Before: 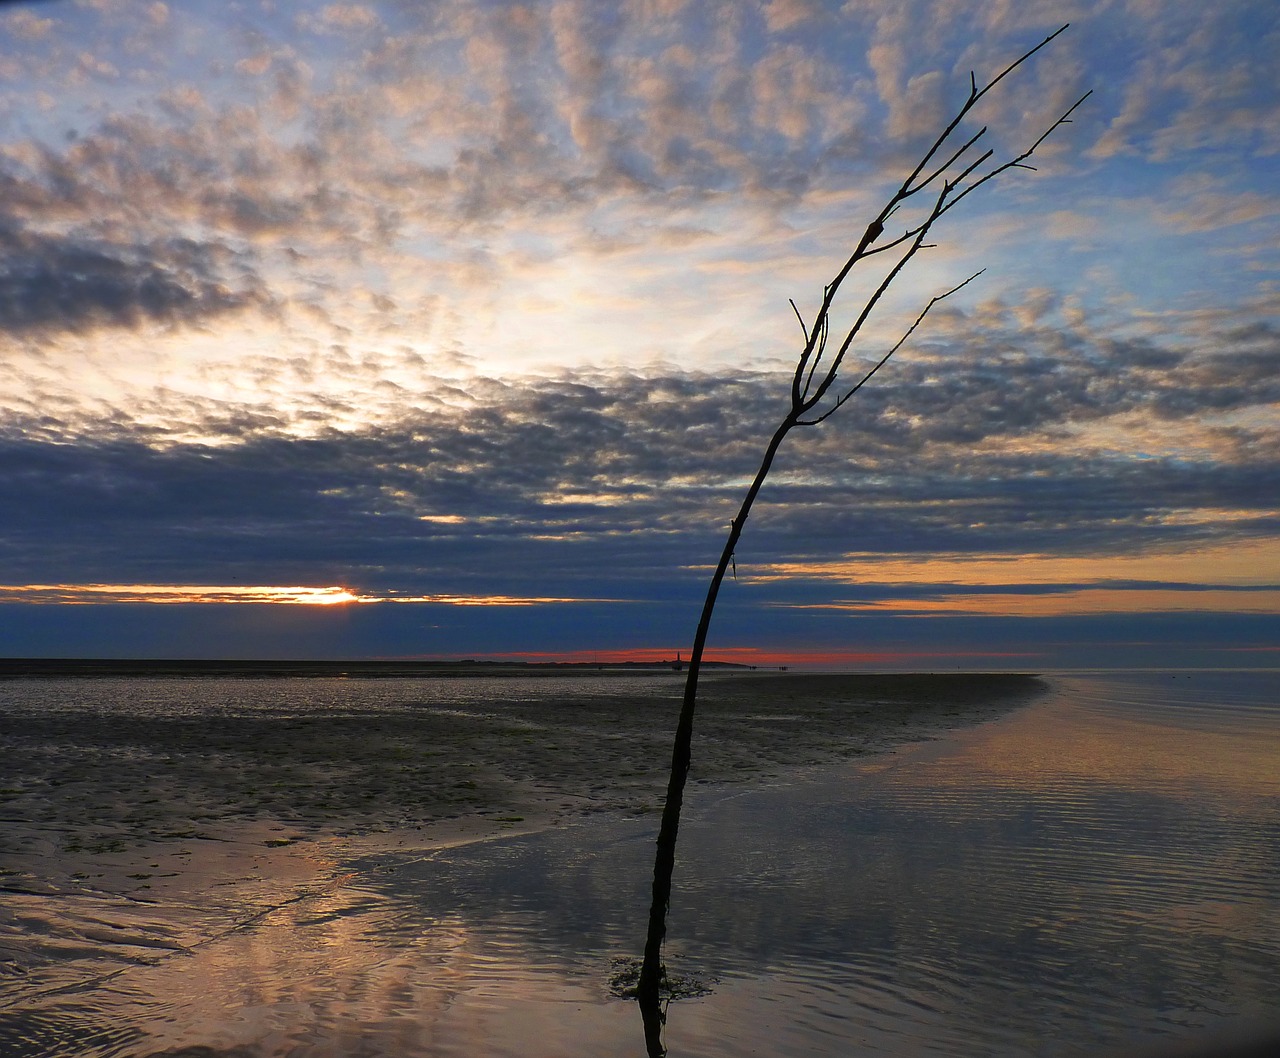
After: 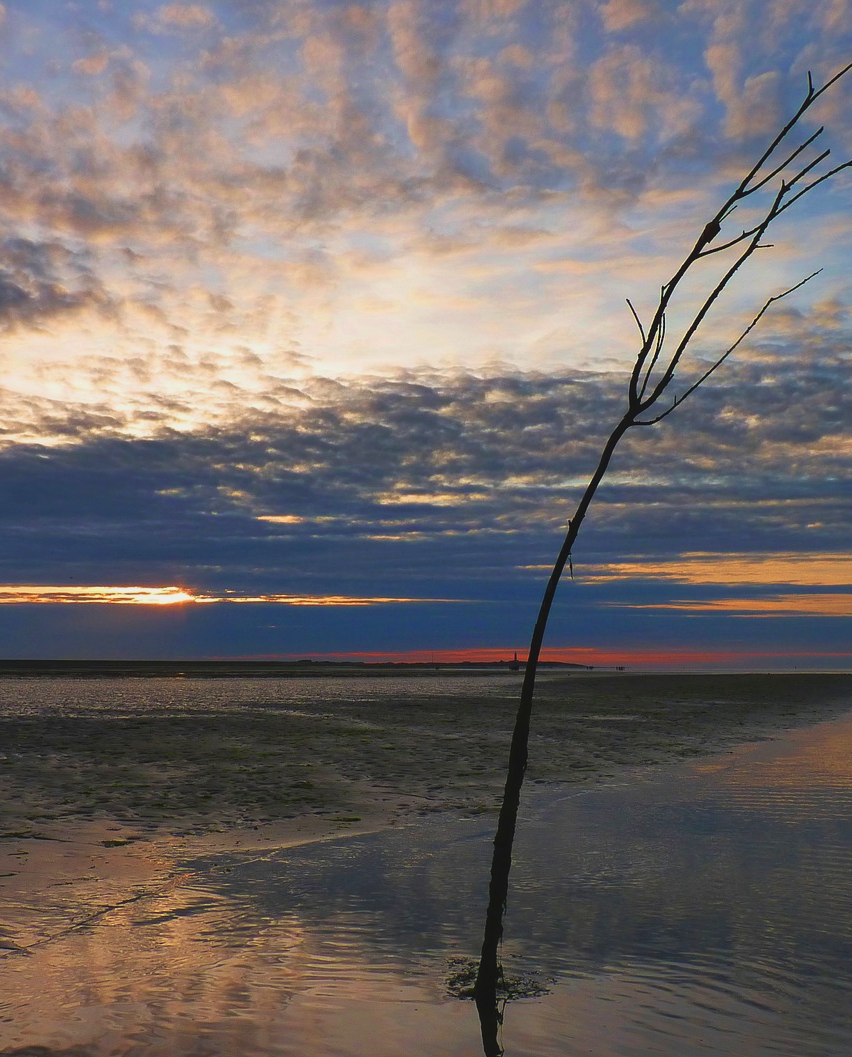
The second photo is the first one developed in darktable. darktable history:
contrast brightness saturation: contrast -0.116
crop and rotate: left 12.748%, right 20.614%
velvia: on, module defaults
